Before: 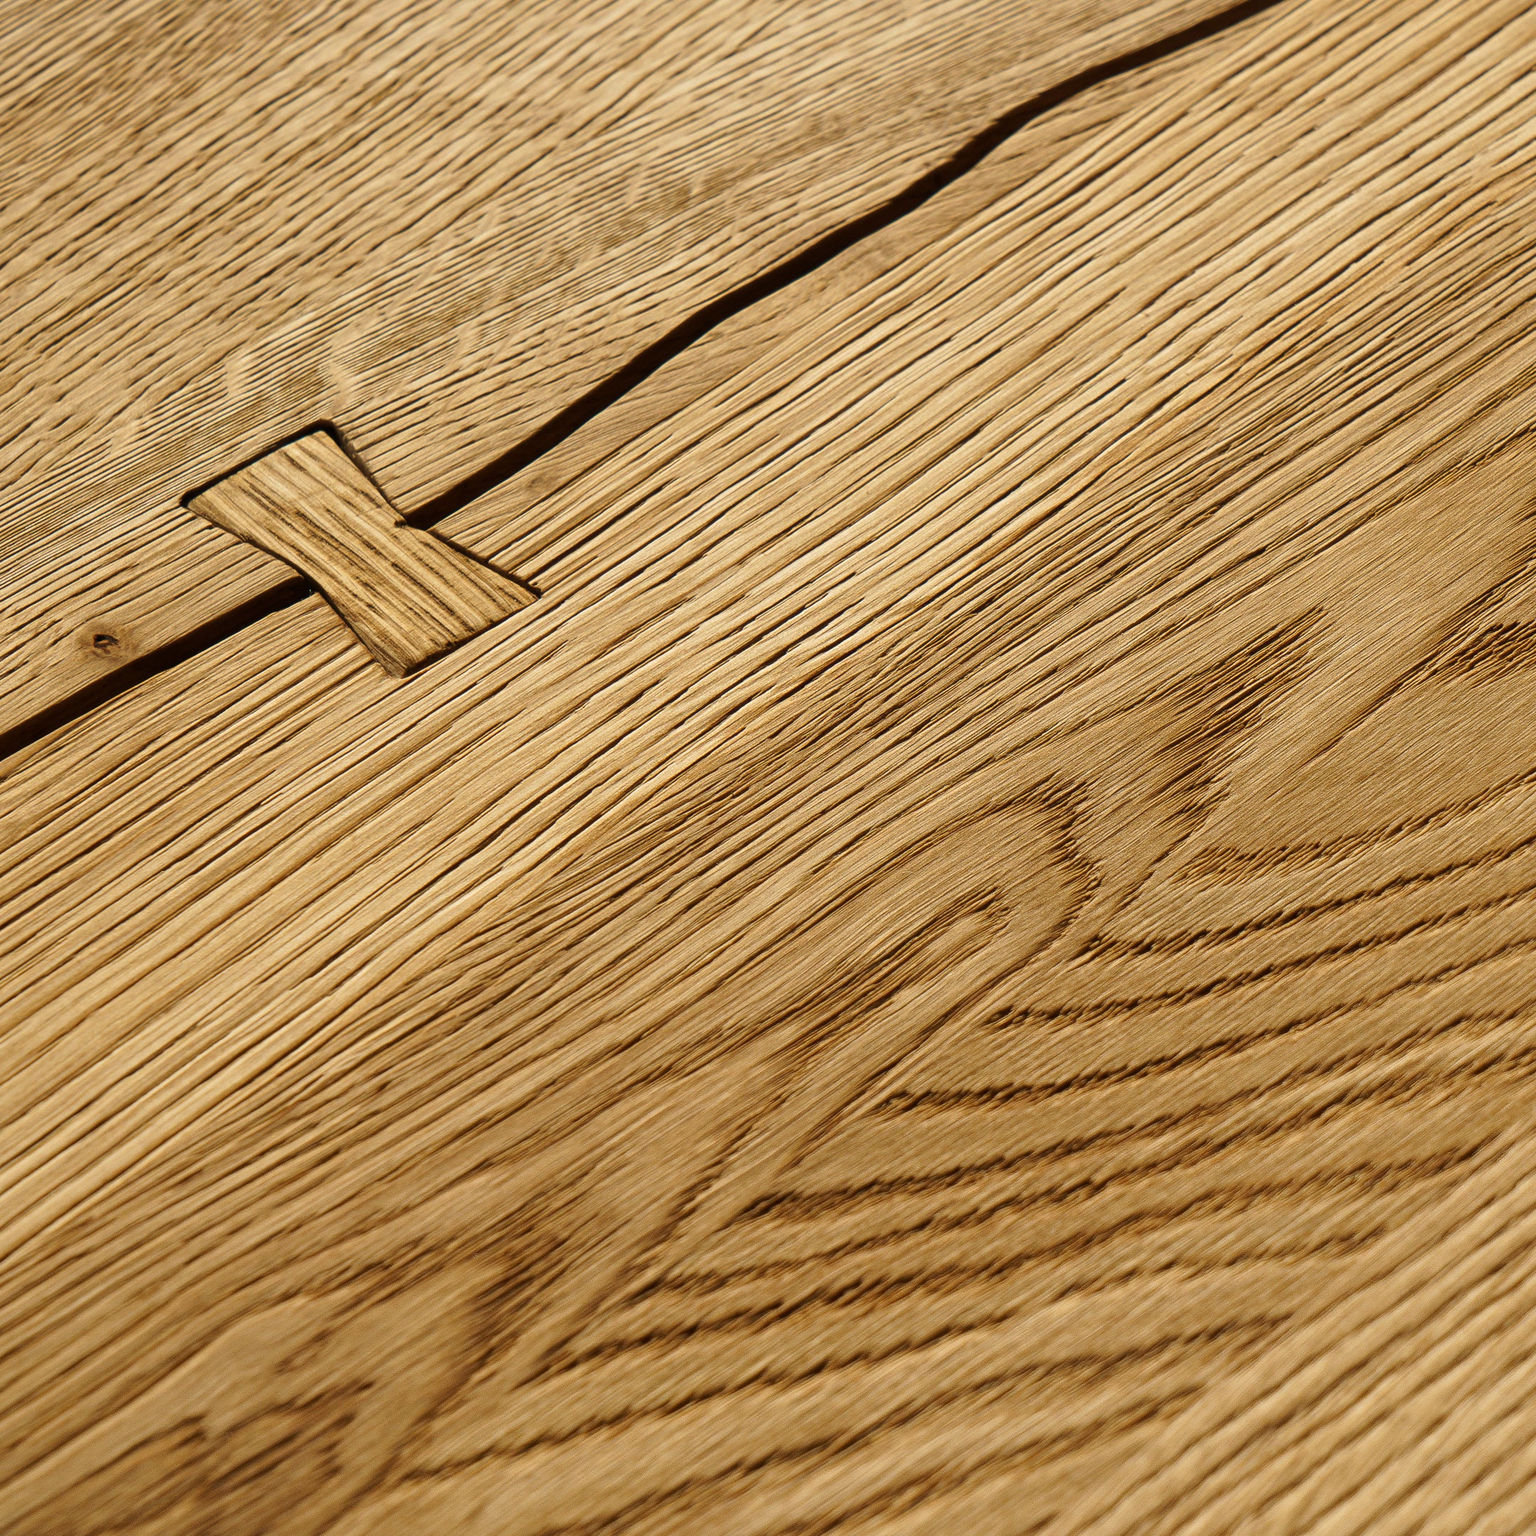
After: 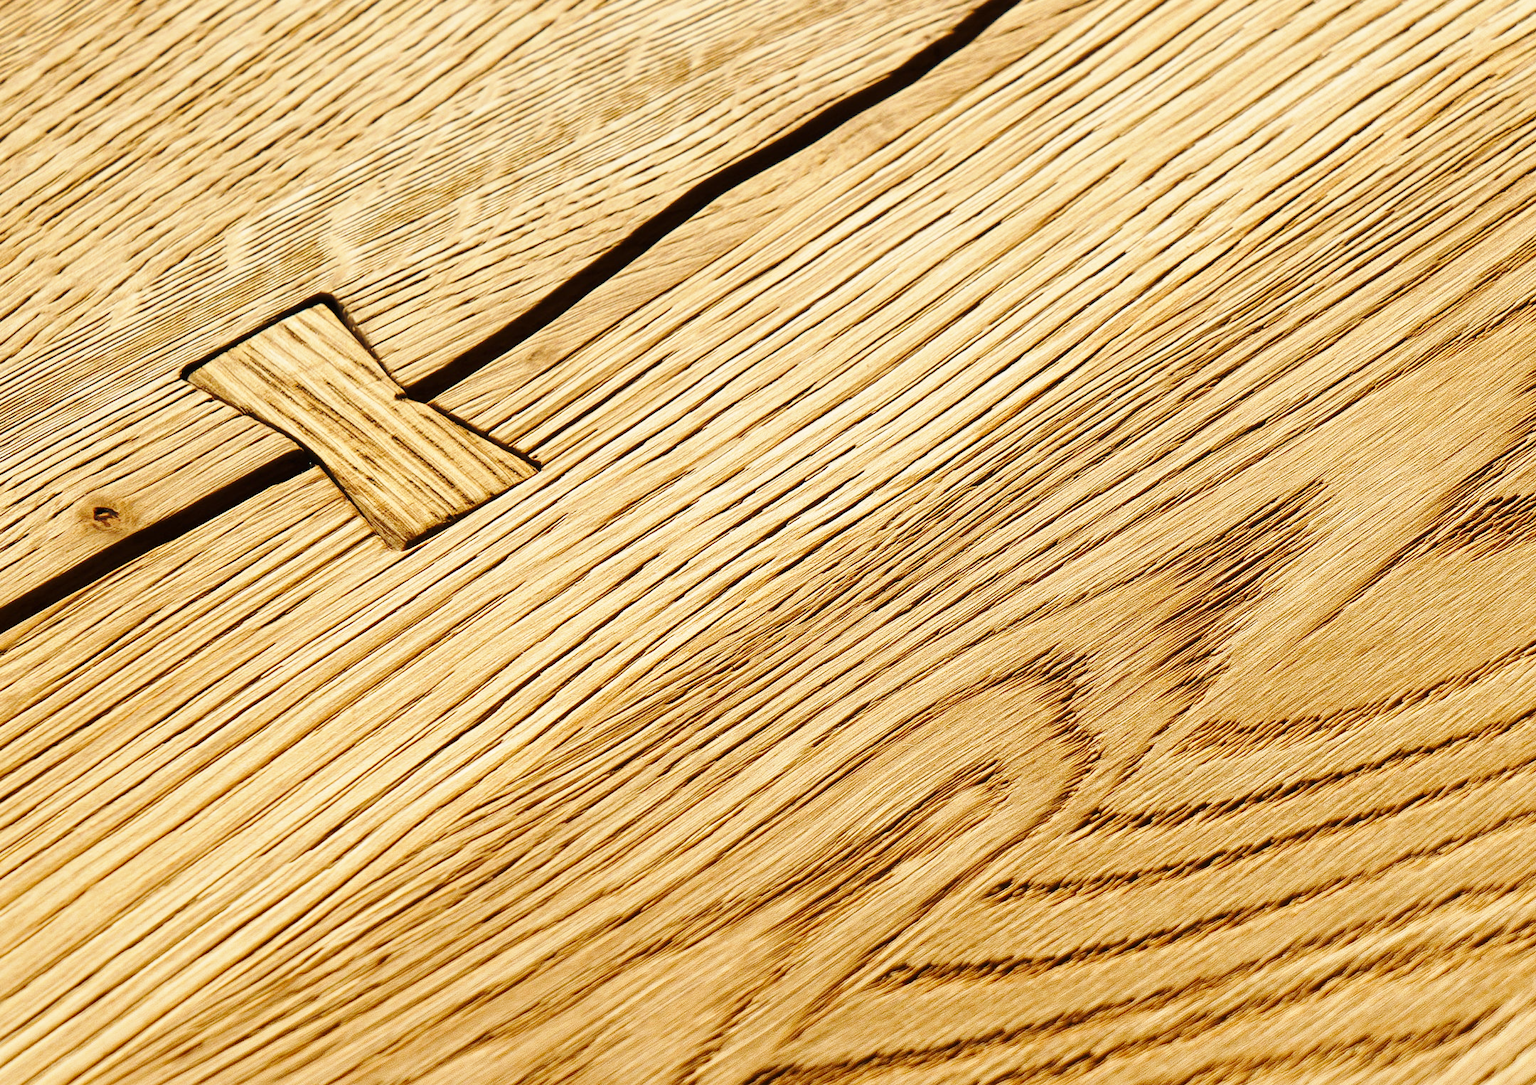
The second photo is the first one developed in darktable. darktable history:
crop and rotate: top 8.293%, bottom 20.996%
base curve: curves: ch0 [(0, 0) (0.028, 0.03) (0.121, 0.232) (0.46, 0.748) (0.859, 0.968) (1, 1)], preserve colors none
